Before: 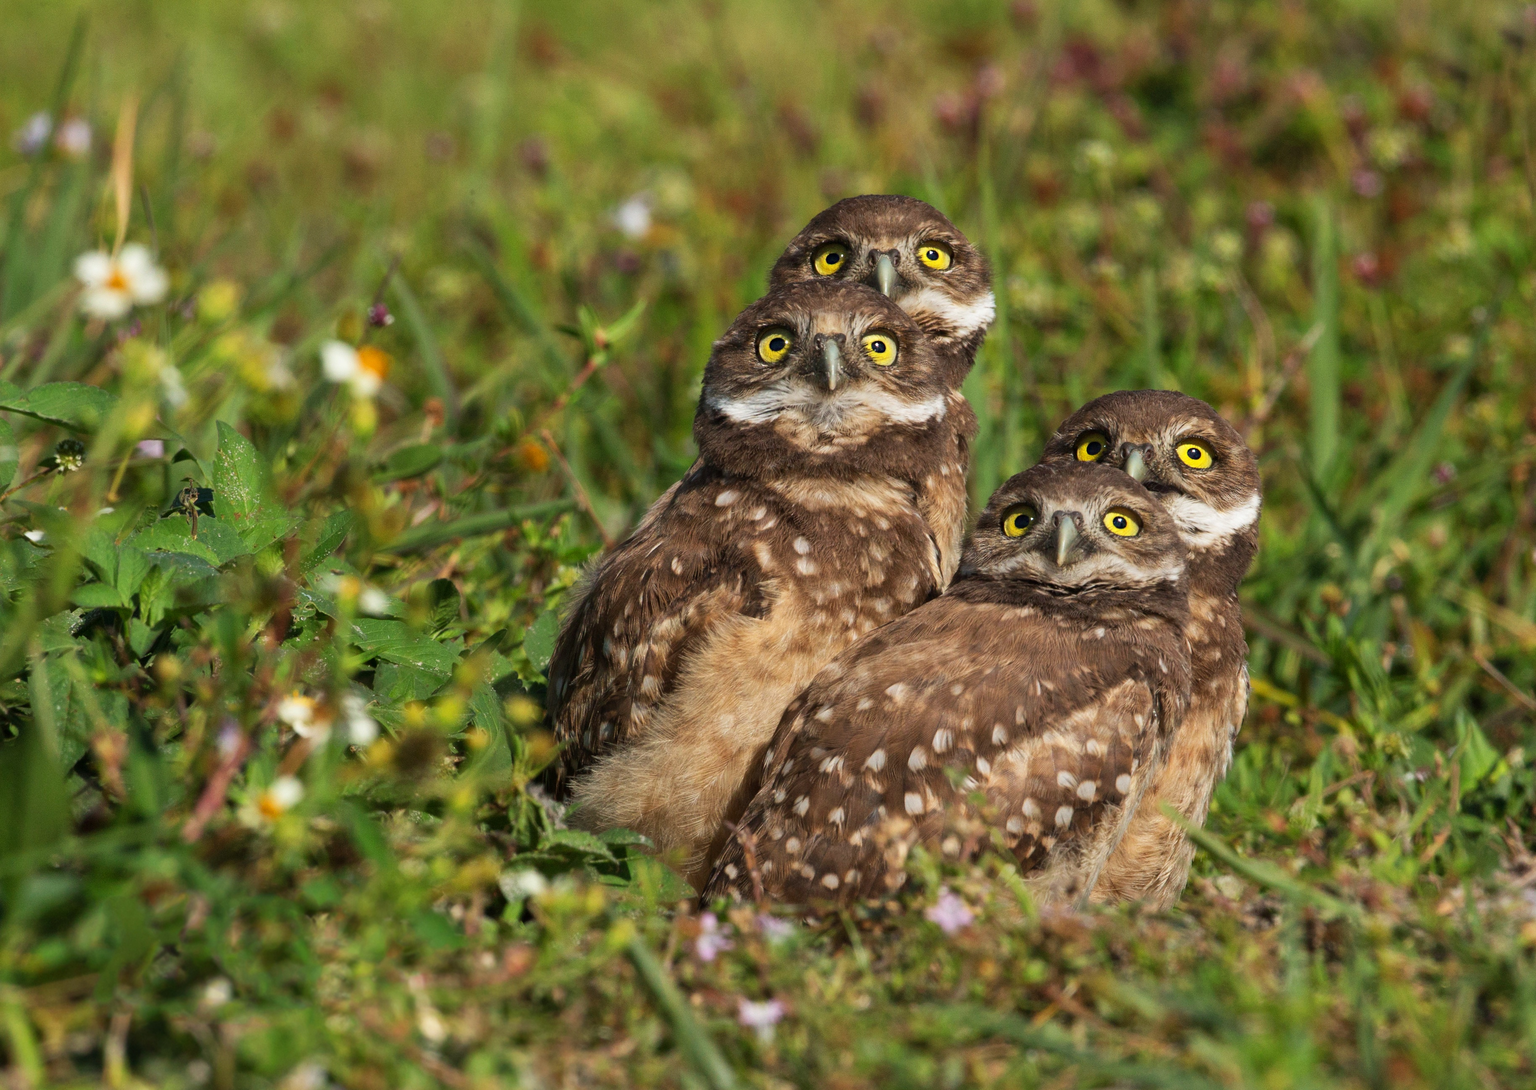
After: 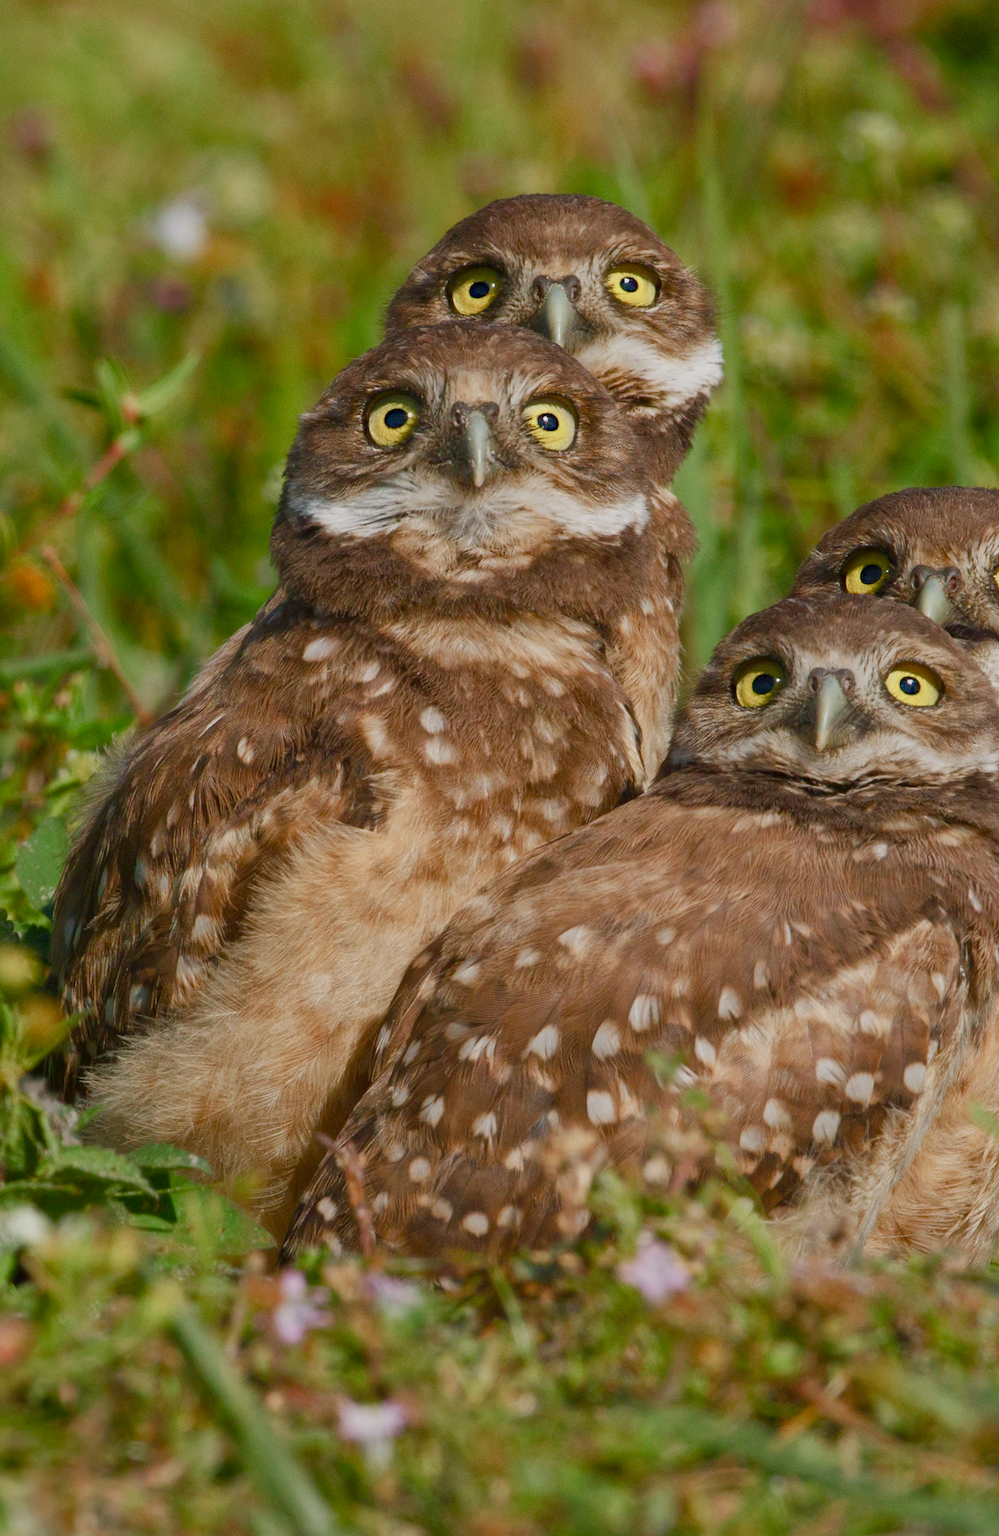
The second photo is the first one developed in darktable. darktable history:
color balance rgb: shadows lift › chroma 1%, shadows lift › hue 113°, highlights gain › chroma 0.2%, highlights gain › hue 333°, perceptual saturation grading › global saturation 20%, perceptual saturation grading › highlights -50%, perceptual saturation grading › shadows 25%, contrast -20%
crop: left 33.452%, top 6.025%, right 23.155%
